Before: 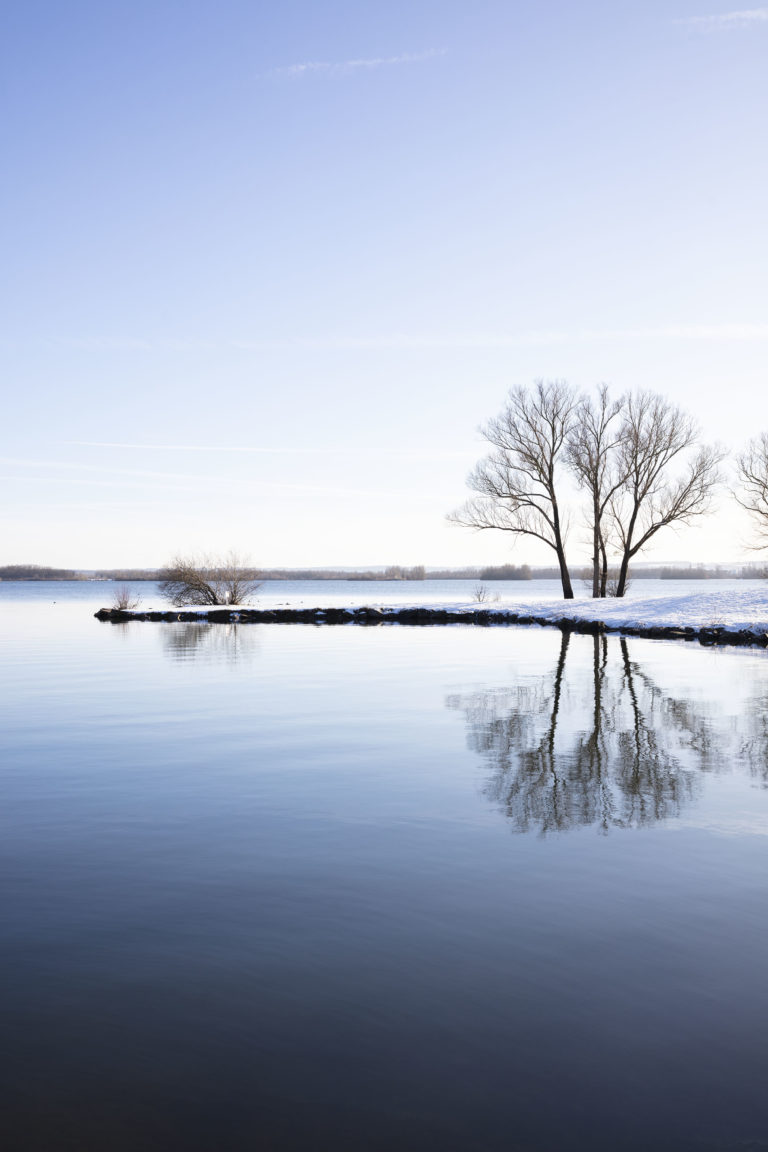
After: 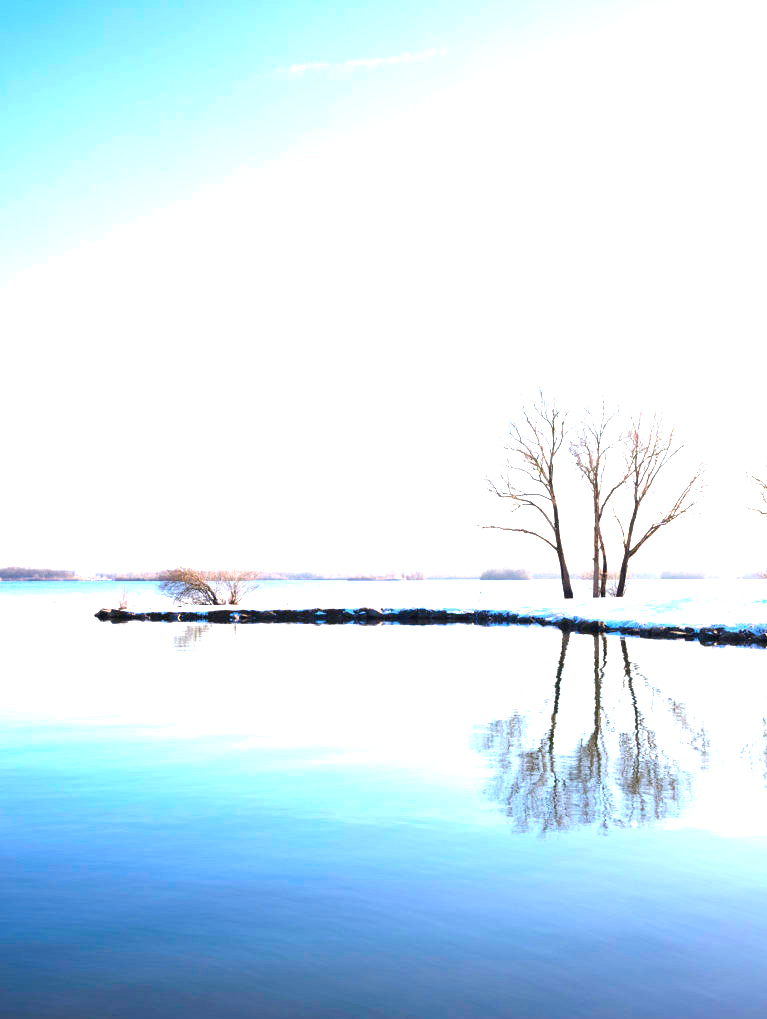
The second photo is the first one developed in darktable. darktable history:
exposure: black level correction 0, exposure 1.741 EV, compensate exposure bias true, compensate highlight preservation false
color zones: curves: ch0 [(0, 0.613) (0.01, 0.613) (0.245, 0.448) (0.498, 0.529) (0.642, 0.665) (0.879, 0.777) (0.99, 0.613)]; ch1 [(0, 0) (0.143, 0) (0.286, 0) (0.429, 0) (0.571, 0) (0.714, 0) (0.857, 0)], mix -138.01%
crop and rotate: top 0%, bottom 11.49%
